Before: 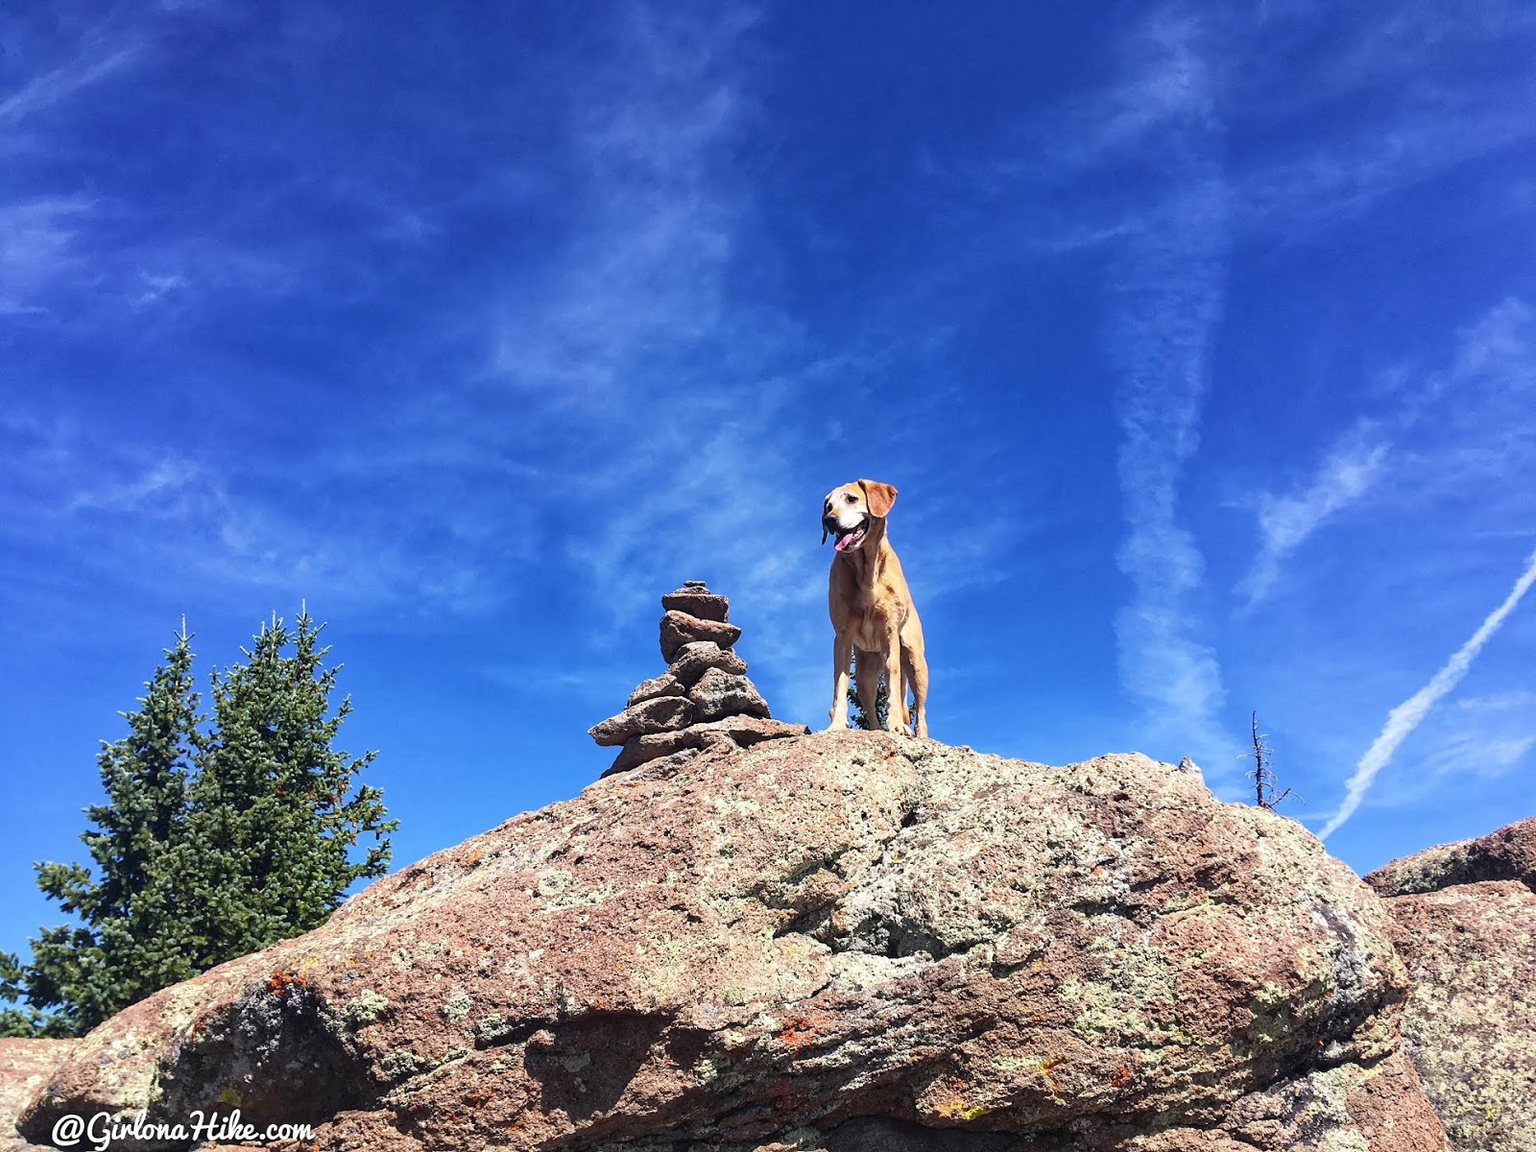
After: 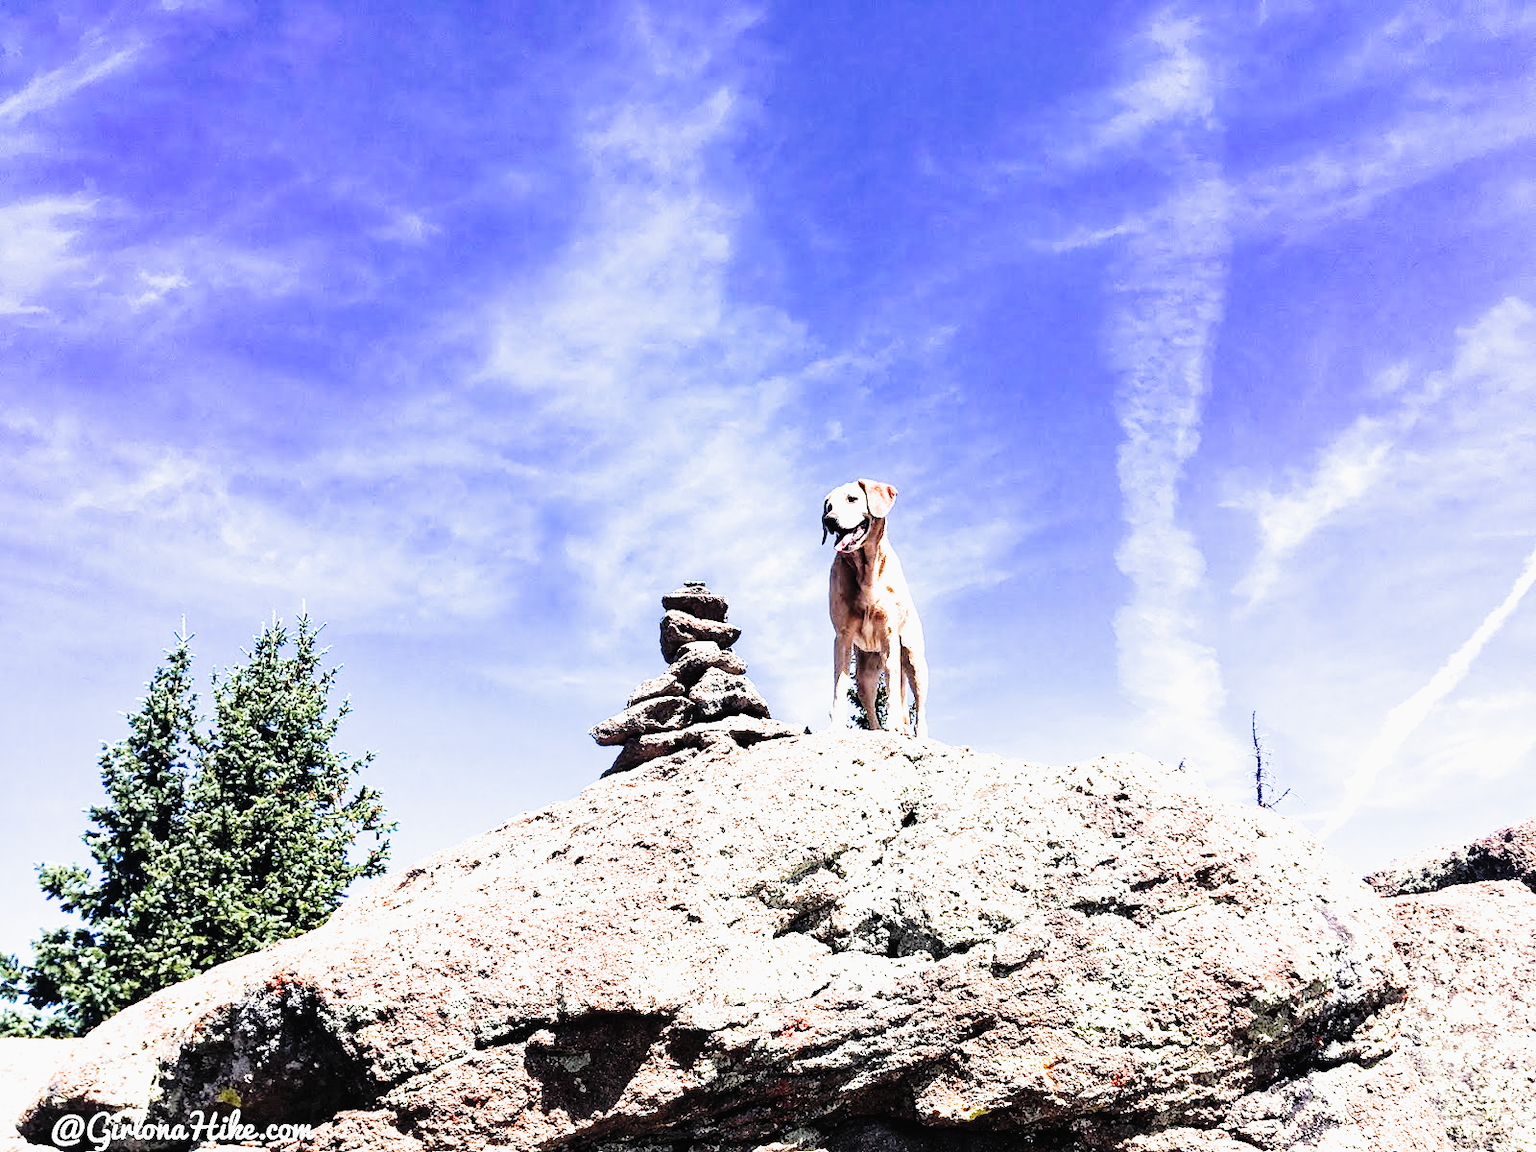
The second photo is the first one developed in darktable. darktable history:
exposure: black level correction 0, exposure 1.2 EV, compensate highlight preservation false
tone curve: curves: ch0 [(0, 0.014) (0.17, 0.099) (0.398, 0.423) (0.725, 0.828) (0.872, 0.918) (1, 0.981)]; ch1 [(0, 0) (0.402, 0.36) (0.489, 0.491) (0.5, 0.503) (0.515, 0.52) (0.545, 0.572) (0.615, 0.662) (0.701, 0.725) (1, 1)]; ch2 [(0, 0) (0.42, 0.458) (0.485, 0.499) (0.503, 0.503) (0.531, 0.542) (0.561, 0.594) (0.644, 0.694) (0.717, 0.753) (1, 0.991)], preserve colors none
filmic rgb: black relative exposure -5.52 EV, white relative exposure 2.49 EV, target black luminance 0%, hardness 4.54, latitude 67.26%, contrast 1.453, shadows ↔ highlights balance -4.07%
